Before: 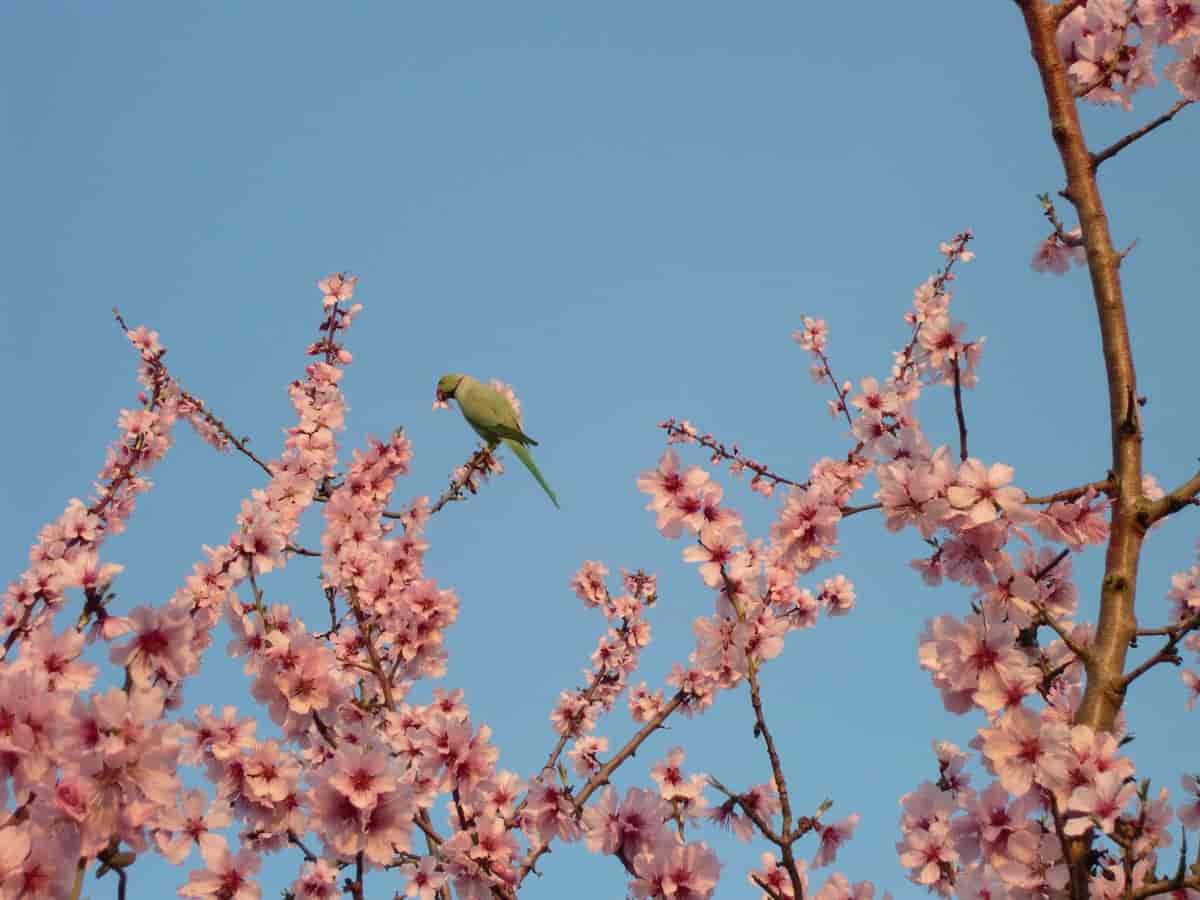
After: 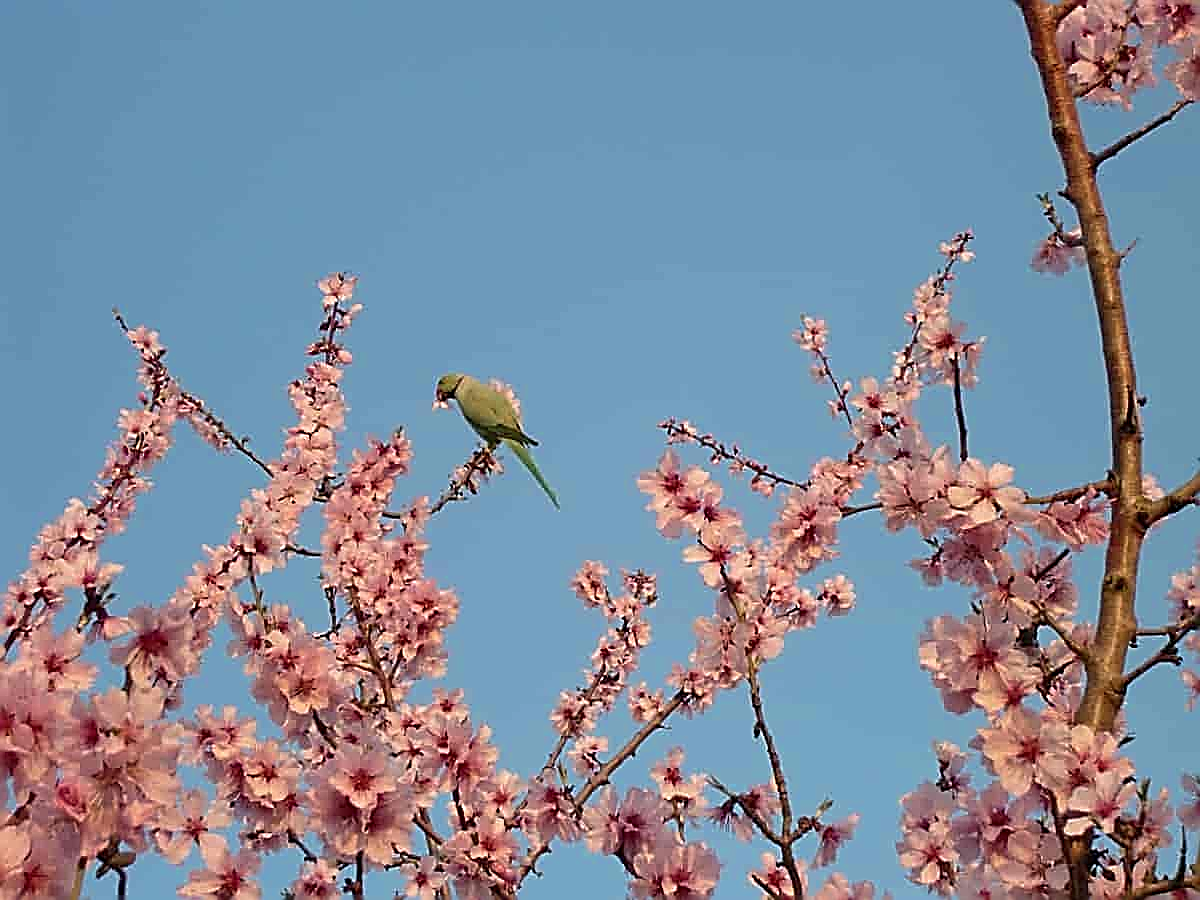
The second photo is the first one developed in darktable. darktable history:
color zones: curves: ch0 [(0, 0.5) (0.143, 0.5) (0.286, 0.5) (0.429, 0.5) (0.571, 0.5) (0.714, 0.476) (0.857, 0.5) (1, 0.5)]; ch2 [(0, 0.5) (0.143, 0.5) (0.286, 0.5) (0.429, 0.5) (0.571, 0.5) (0.714, 0.487) (0.857, 0.5) (1, 0.5)]
contrast equalizer: octaves 7, y [[0.5 ×6], [0.5 ×6], [0.5, 0.5, 0.501, 0.545, 0.707, 0.863], [0 ×6], [0 ×6]], mix -0.305
sharpen: amount 1.85
